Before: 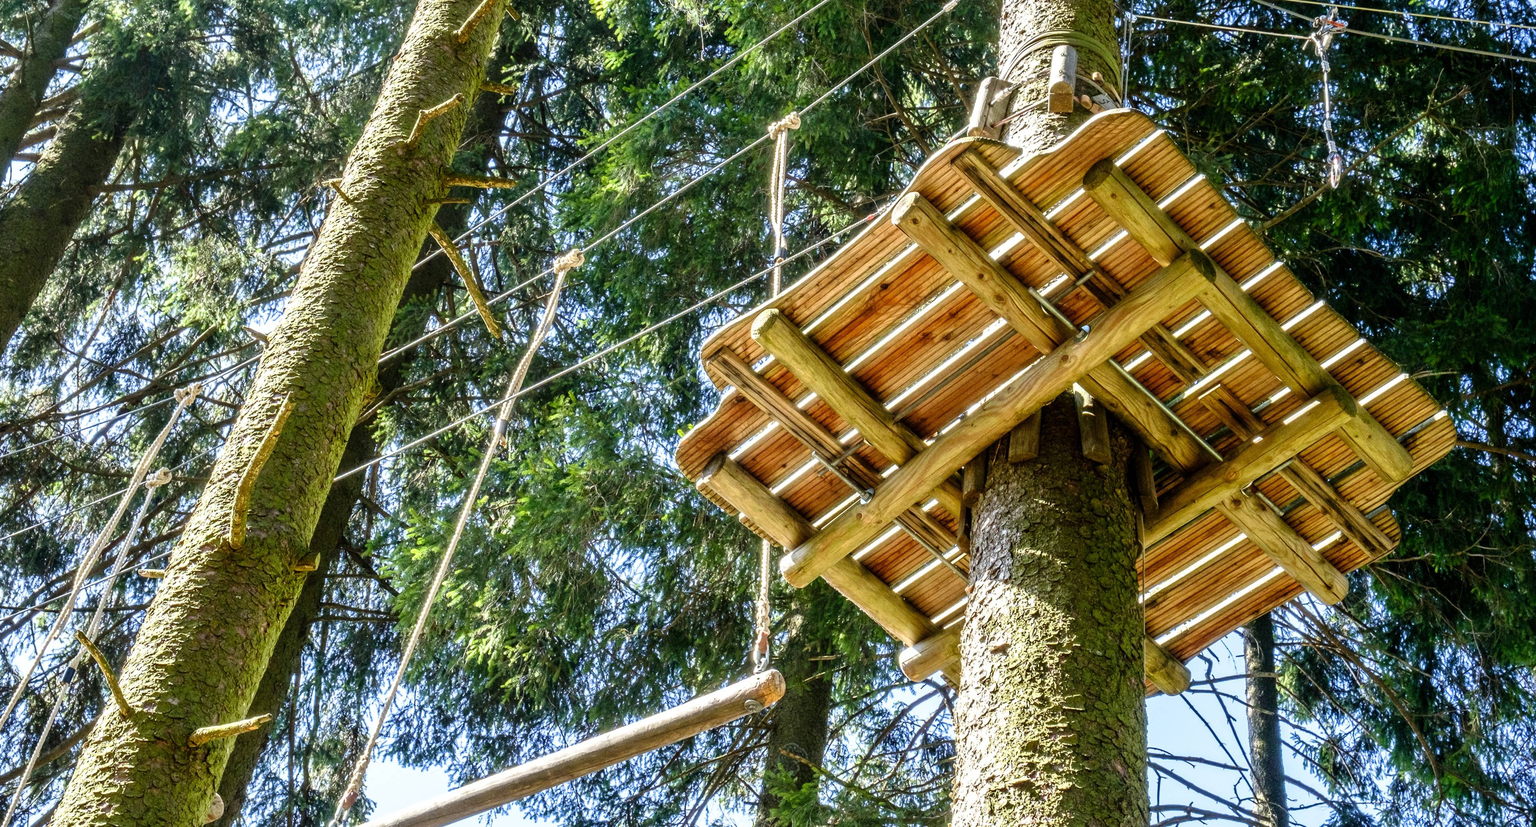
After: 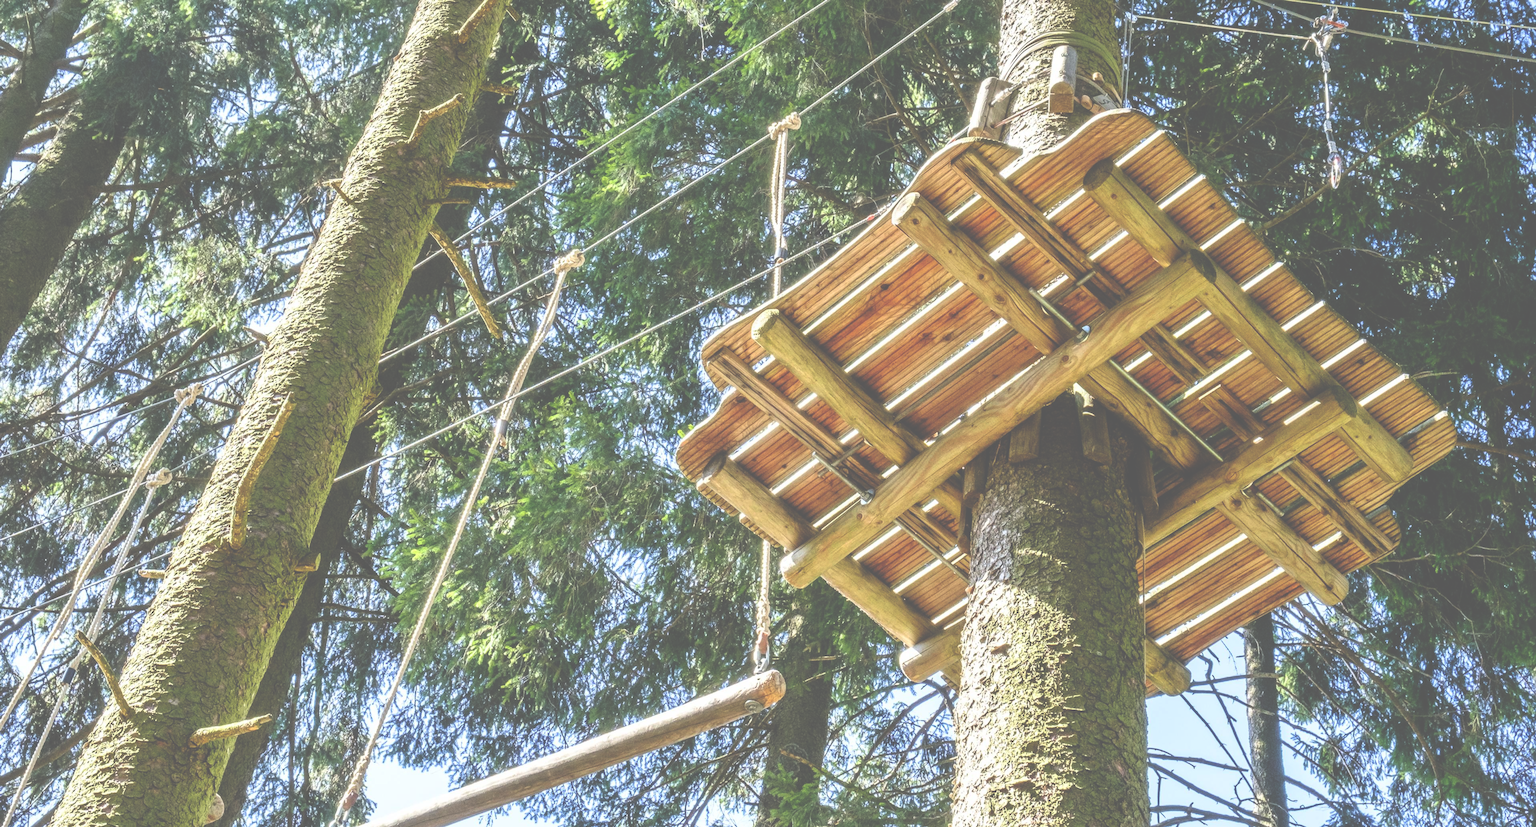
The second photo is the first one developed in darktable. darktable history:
contrast brightness saturation: contrast 0.046, brightness 0.055, saturation 0.007
exposure: black level correction -0.086, compensate highlight preservation false
